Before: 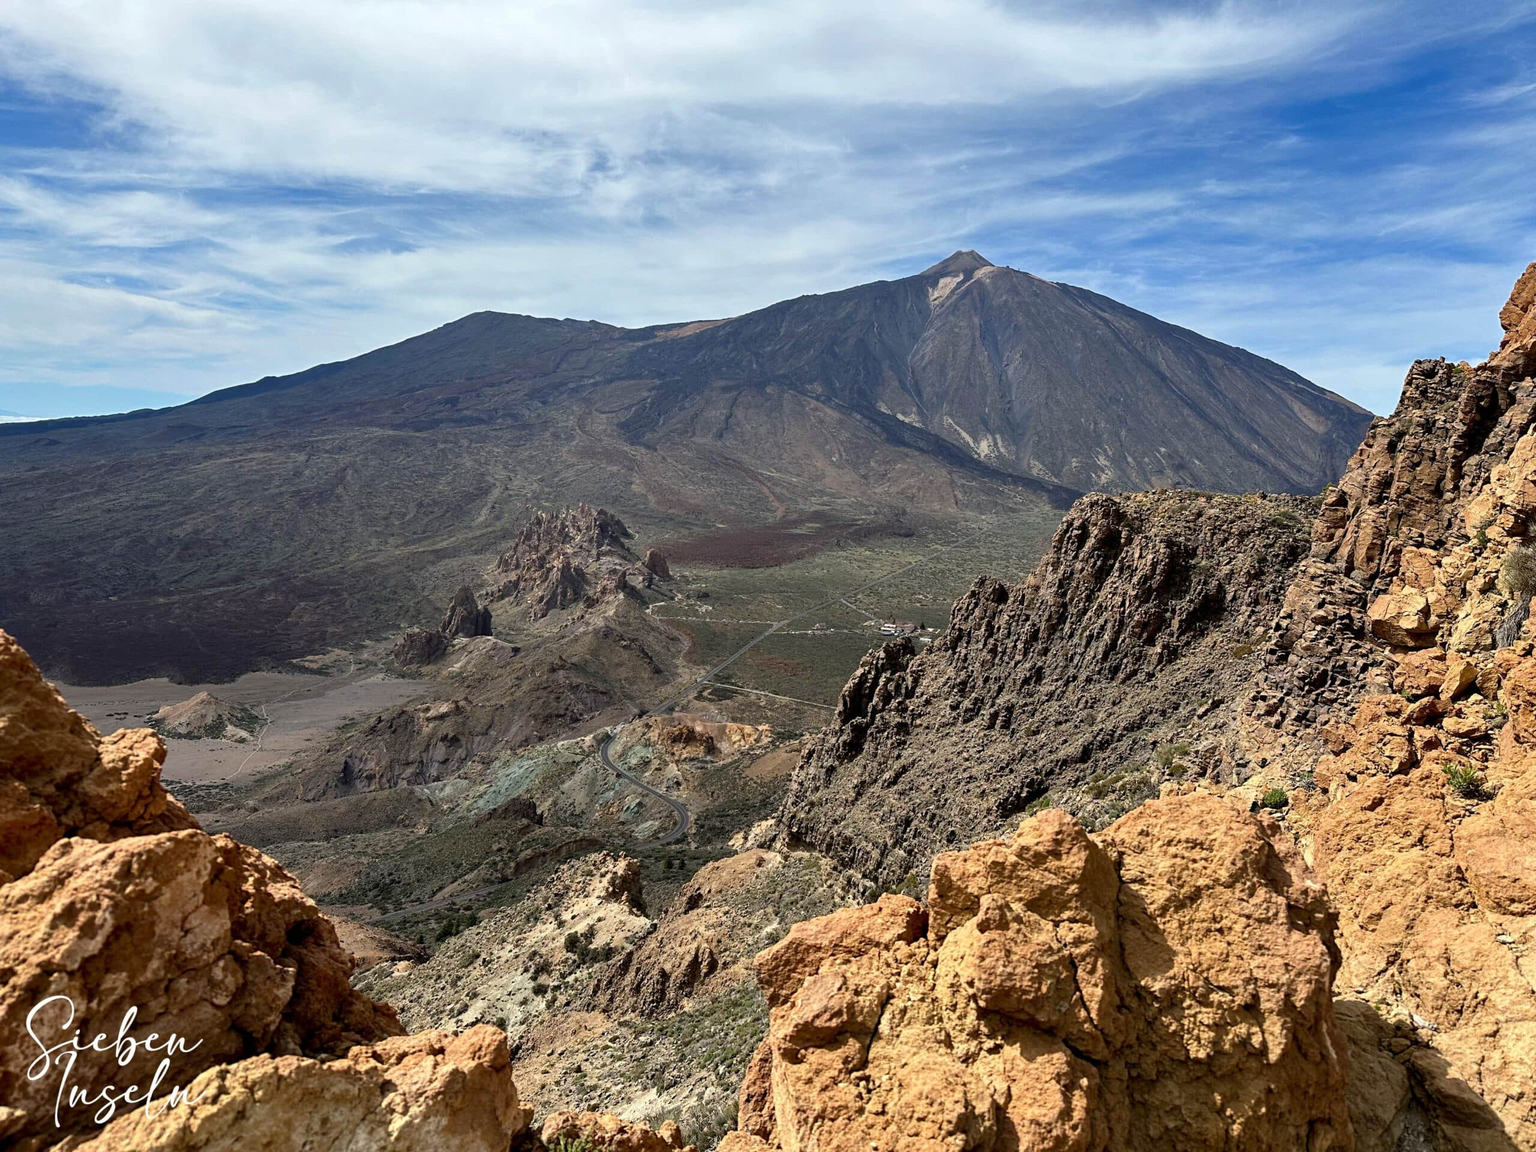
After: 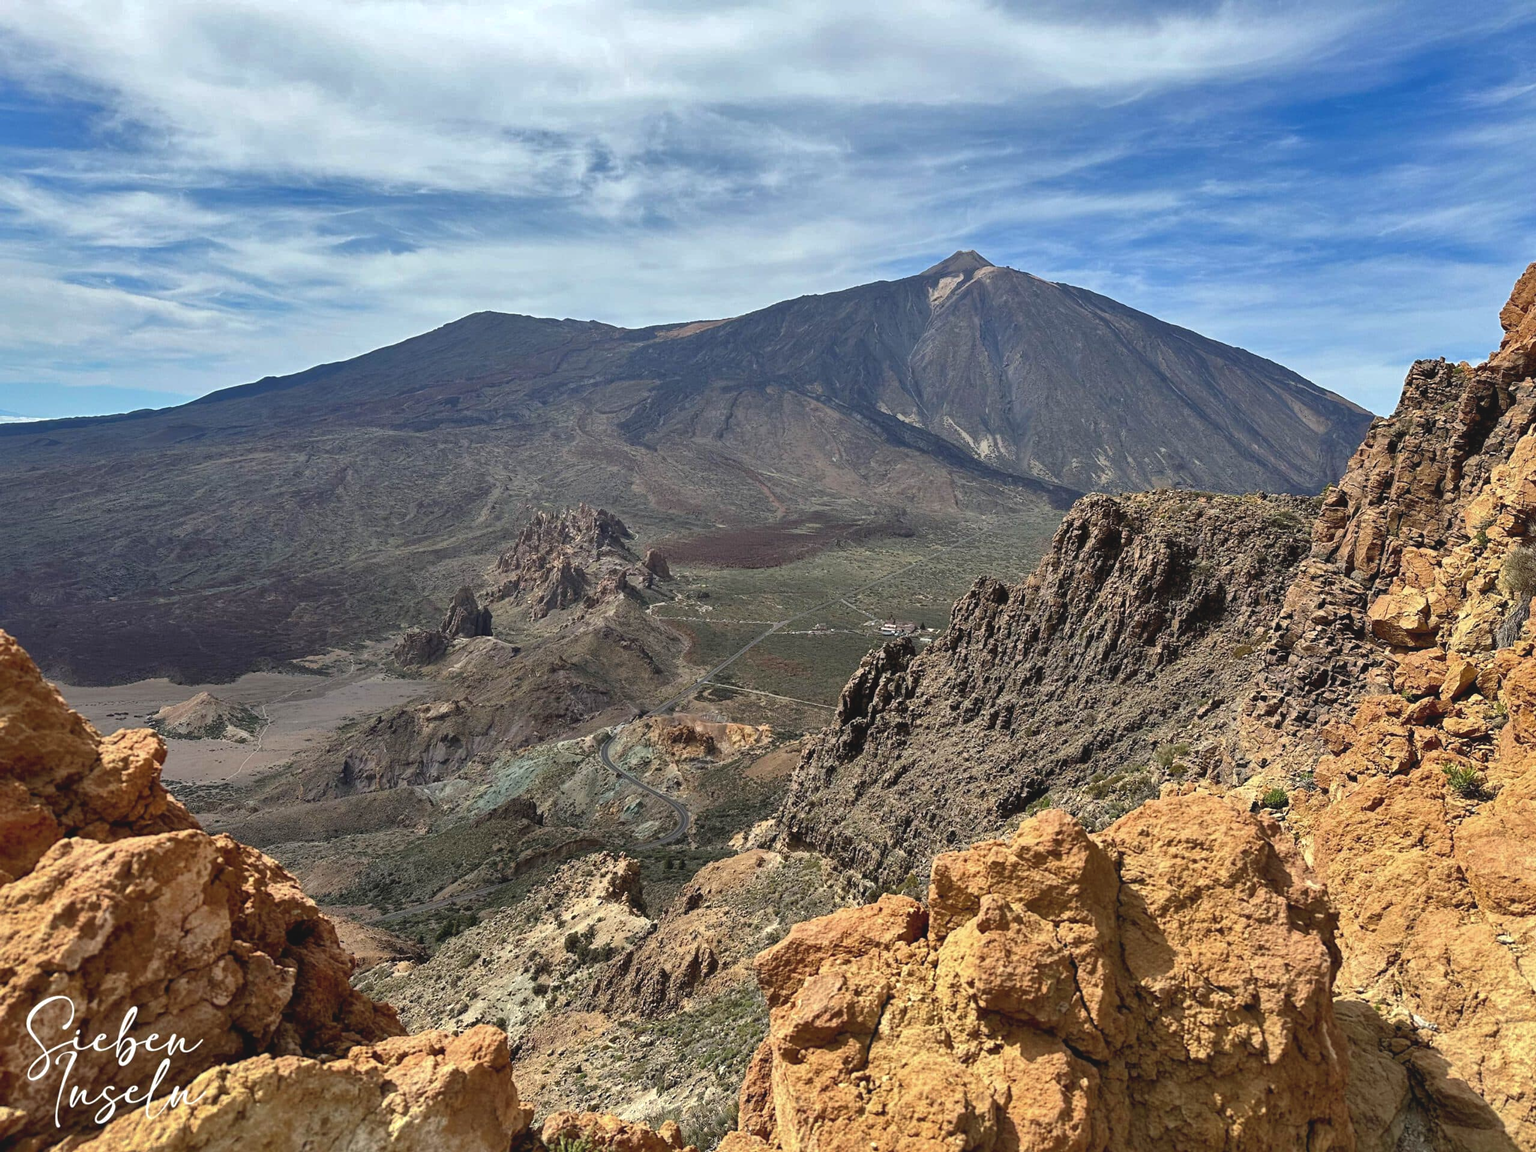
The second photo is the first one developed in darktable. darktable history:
shadows and highlights: on, module defaults
exposure: black level correction -0.005, exposure 0.054 EV
